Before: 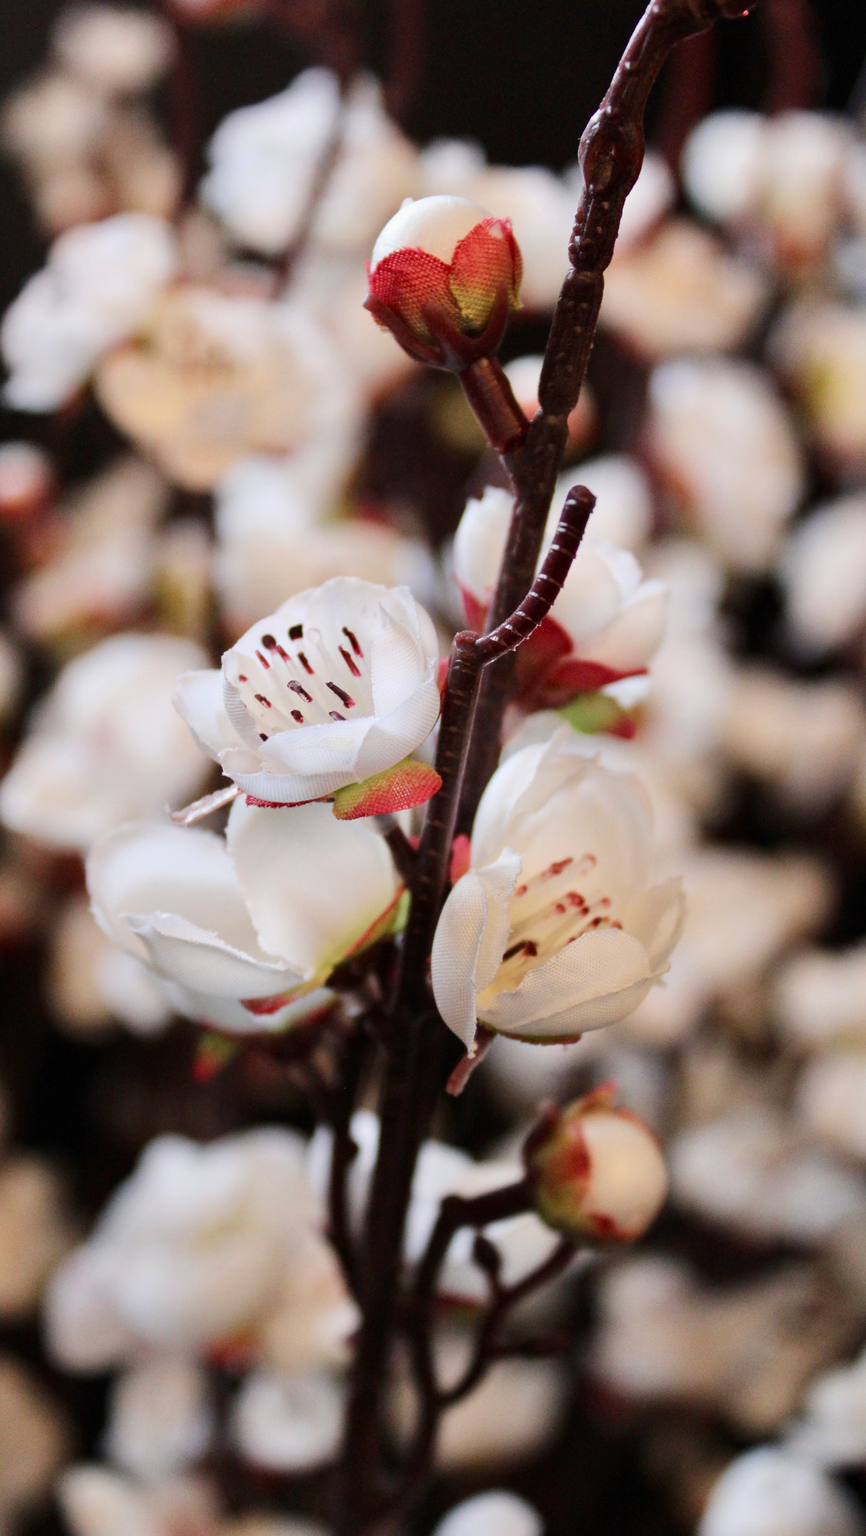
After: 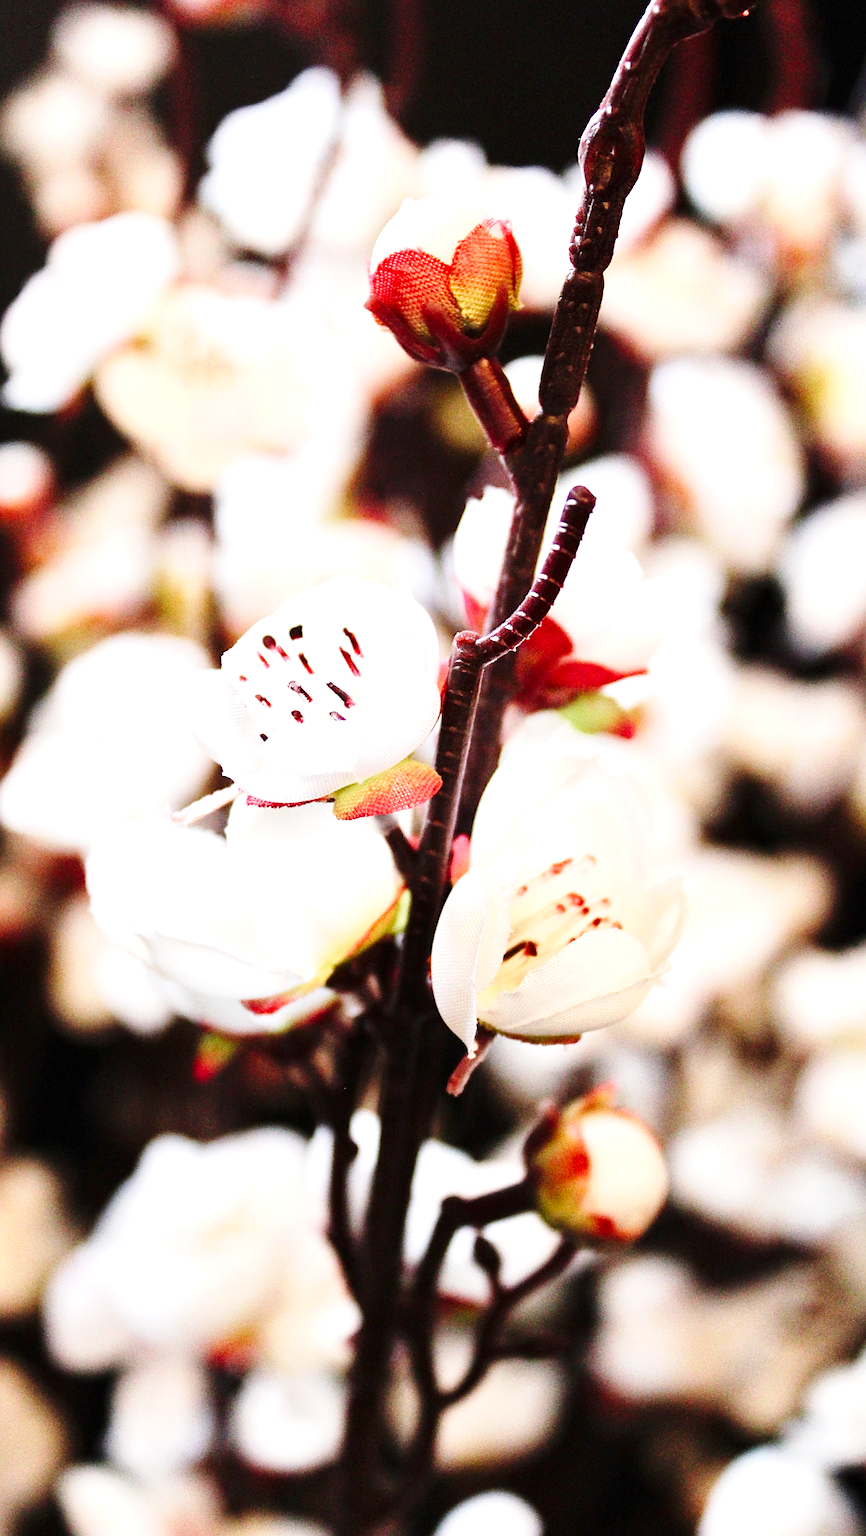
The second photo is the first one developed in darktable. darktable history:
exposure: exposure 1 EV, compensate highlight preservation false
sharpen: amount 0.489
base curve: curves: ch0 [(0, 0) (0.036, 0.025) (0.121, 0.166) (0.206, 0.329) (0.605, 0.79) (1, 1)], preserve colors none
